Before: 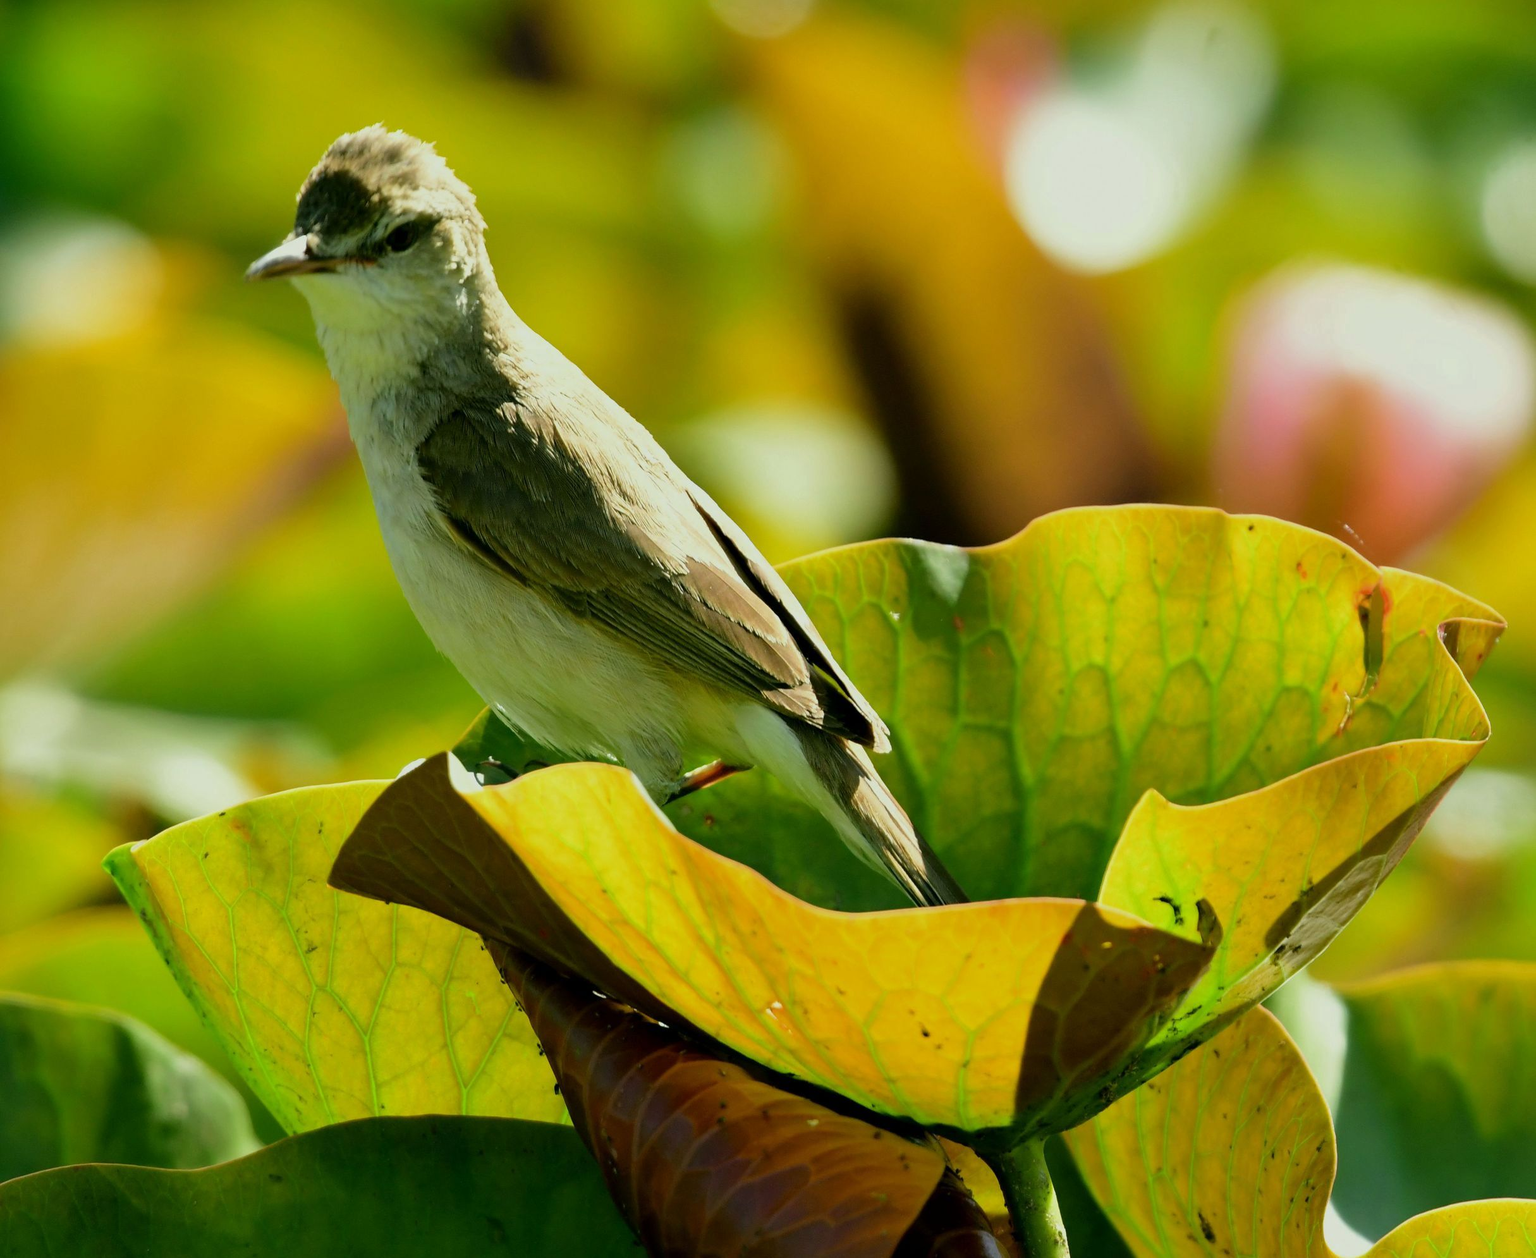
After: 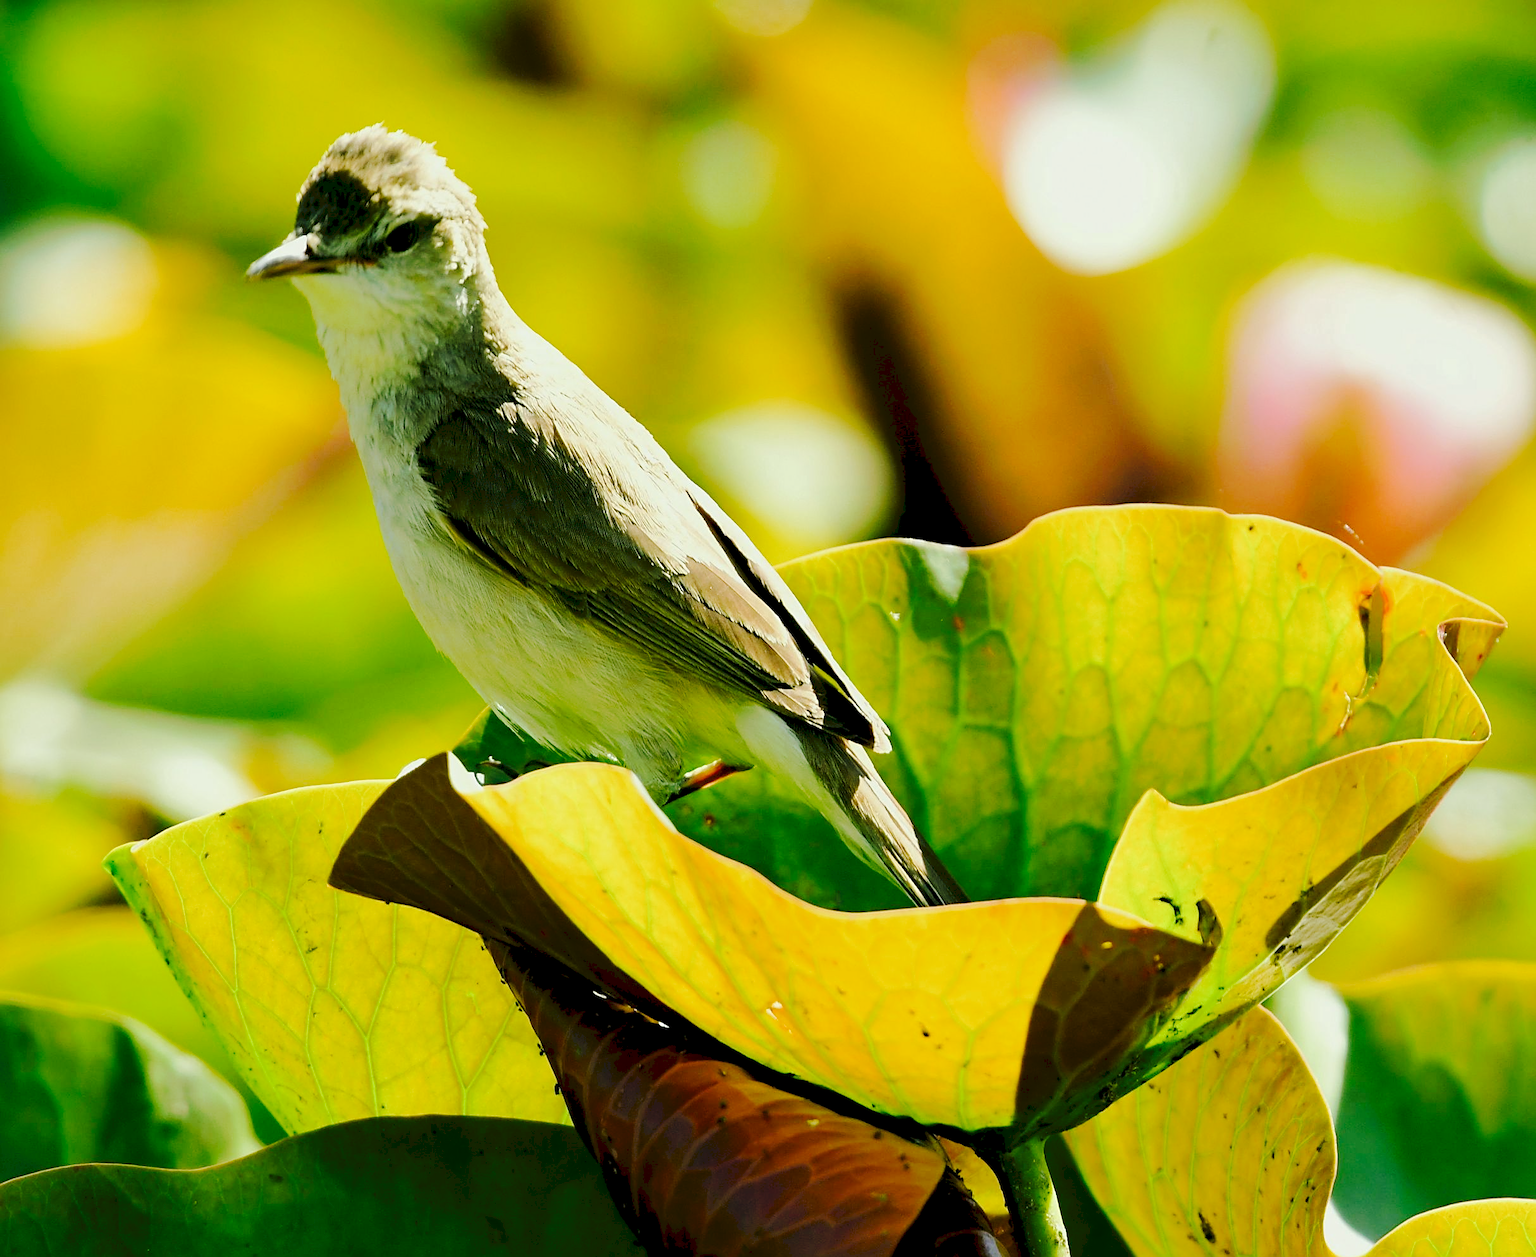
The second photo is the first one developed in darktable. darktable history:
exposure: black level correction 0.007, exposure 0.158 EV, compensate exposure bias true, compensate highlight preservation false
tone equalizer: edges refinement/feathering 500, mask exposure compensation -1.25 EV, preserve details no
tone curve: curves: ch0 [(0, 0) (0.003, 0.076) (0.011, 0.081) (0.025, 0.084) (0.044, 0.092) (0.069, 0.1) (0.1, 0.117) (0.136, 0.144) (0.177, 0.186) (0.224, 0.237) (0.277, 0.306) (0.335, 0.39) (0.399, 0.494) (0.468, 0.574) (0.543, 0.666) (0.623, 0.722) (0.709, 0.79) (0.801, 0.855) (0.898, 0.926) (1, 1)], preserve colors none
sharpen: on, module defaults
